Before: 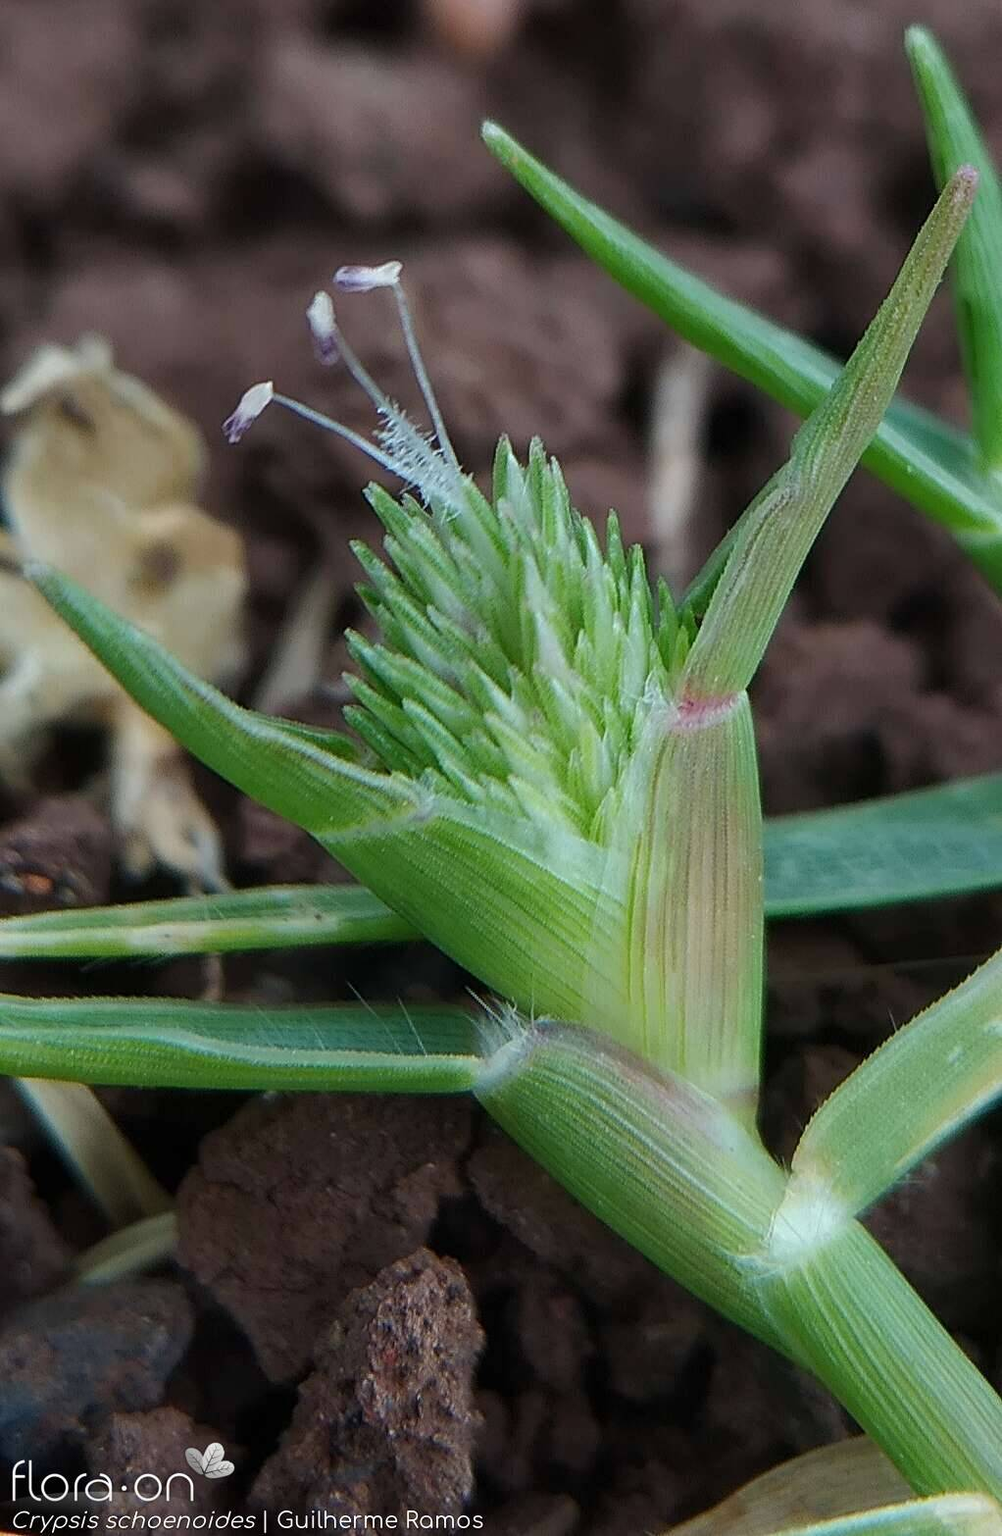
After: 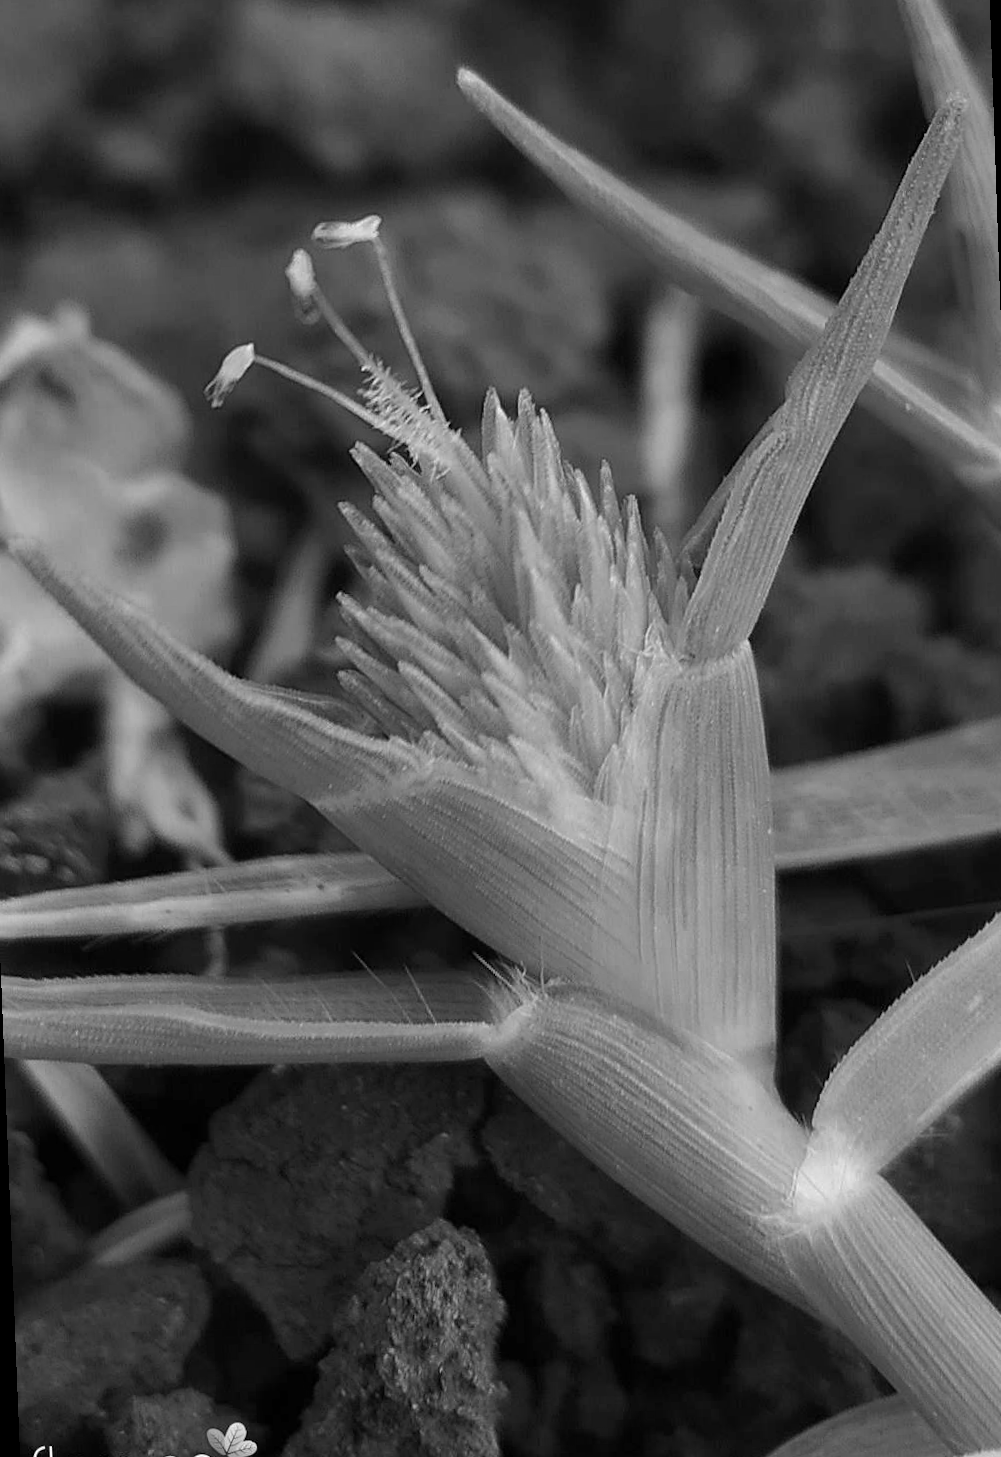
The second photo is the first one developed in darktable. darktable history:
rotate and perspective: rotation -2.12°, lens shift (vertical) 0.009, lens shift (horizontal) -0.008, automatic cropping original format, crop left 0.036, crop right 0.964, crop top 0.05, crop bottom 0.959
monochrome: a -11.7, b 1.62, size 0.5, highlights 0.38
